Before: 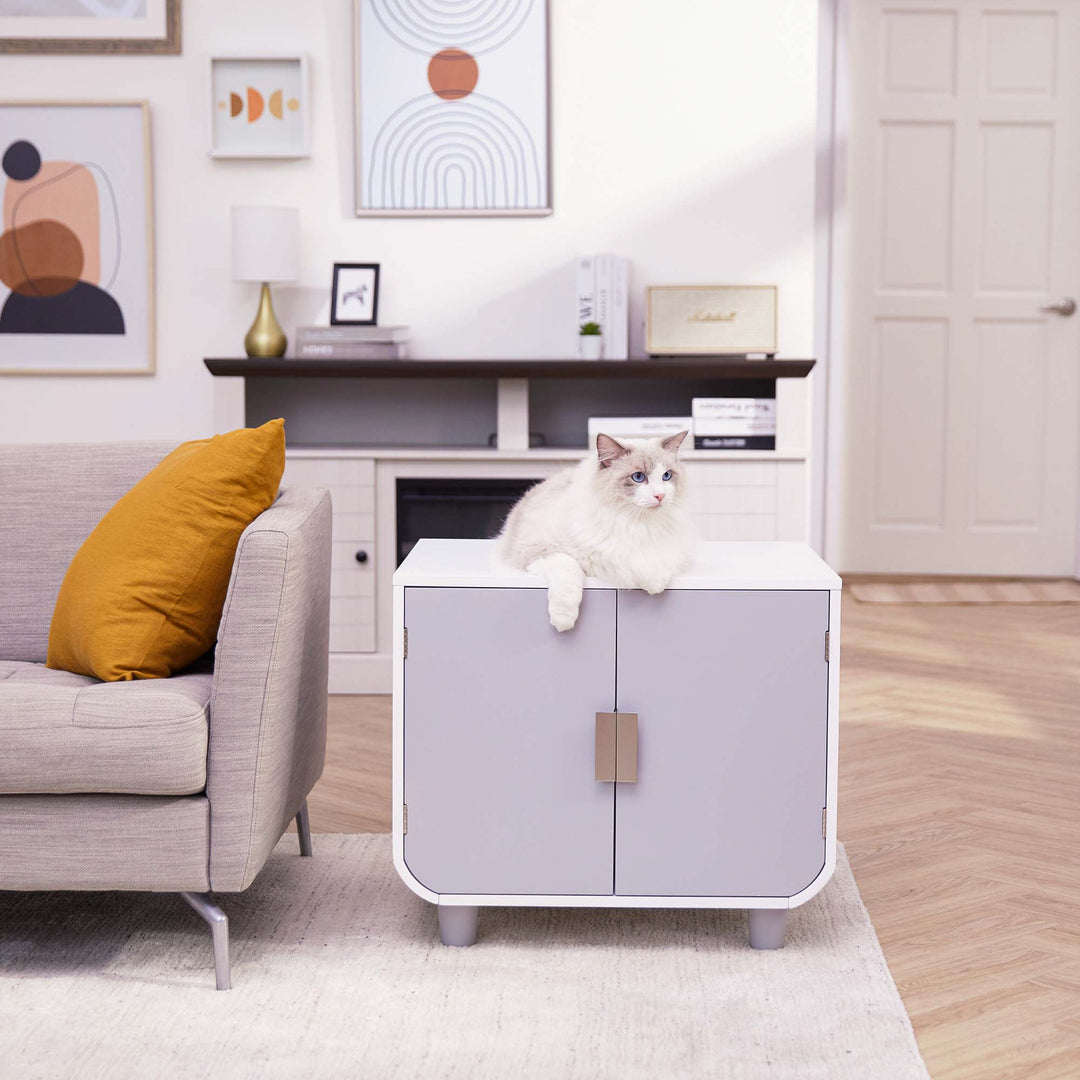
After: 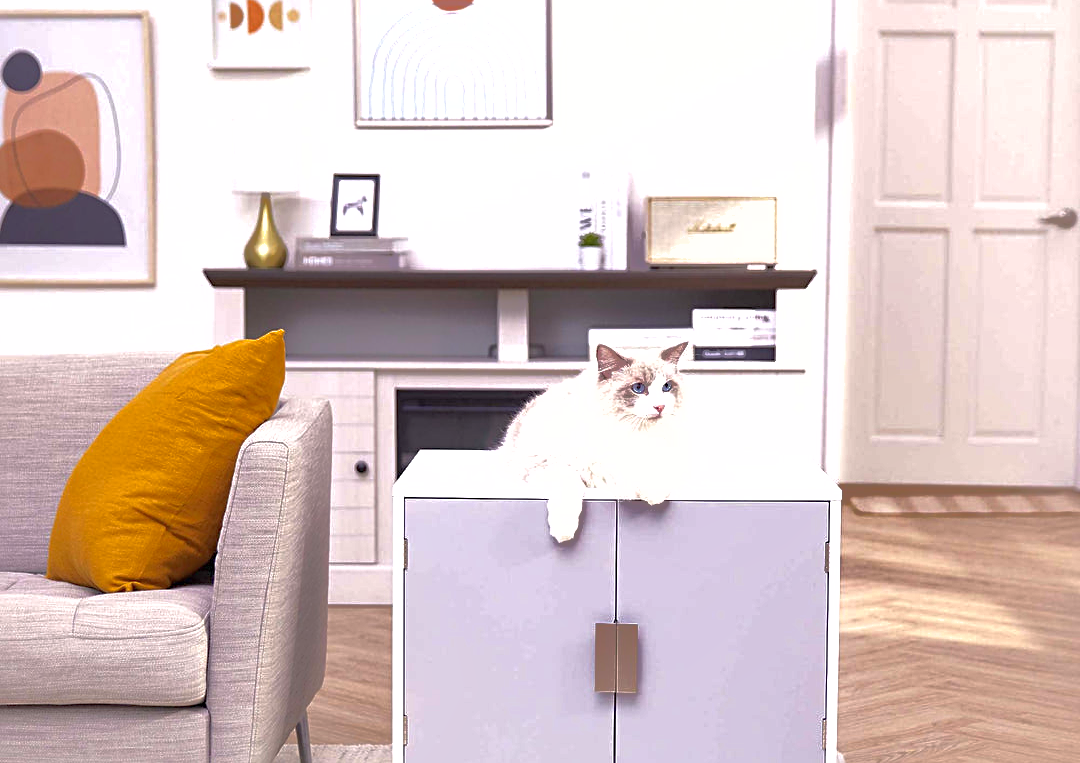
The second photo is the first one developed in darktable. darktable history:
sharpen: radius 2.529, amount 0.323
shadows and highlights: highlights -60
crop and rotate: top 8.293%, bottom 20.996%
exposure: exposure 0.64 EV, compensate highlight preservation false
